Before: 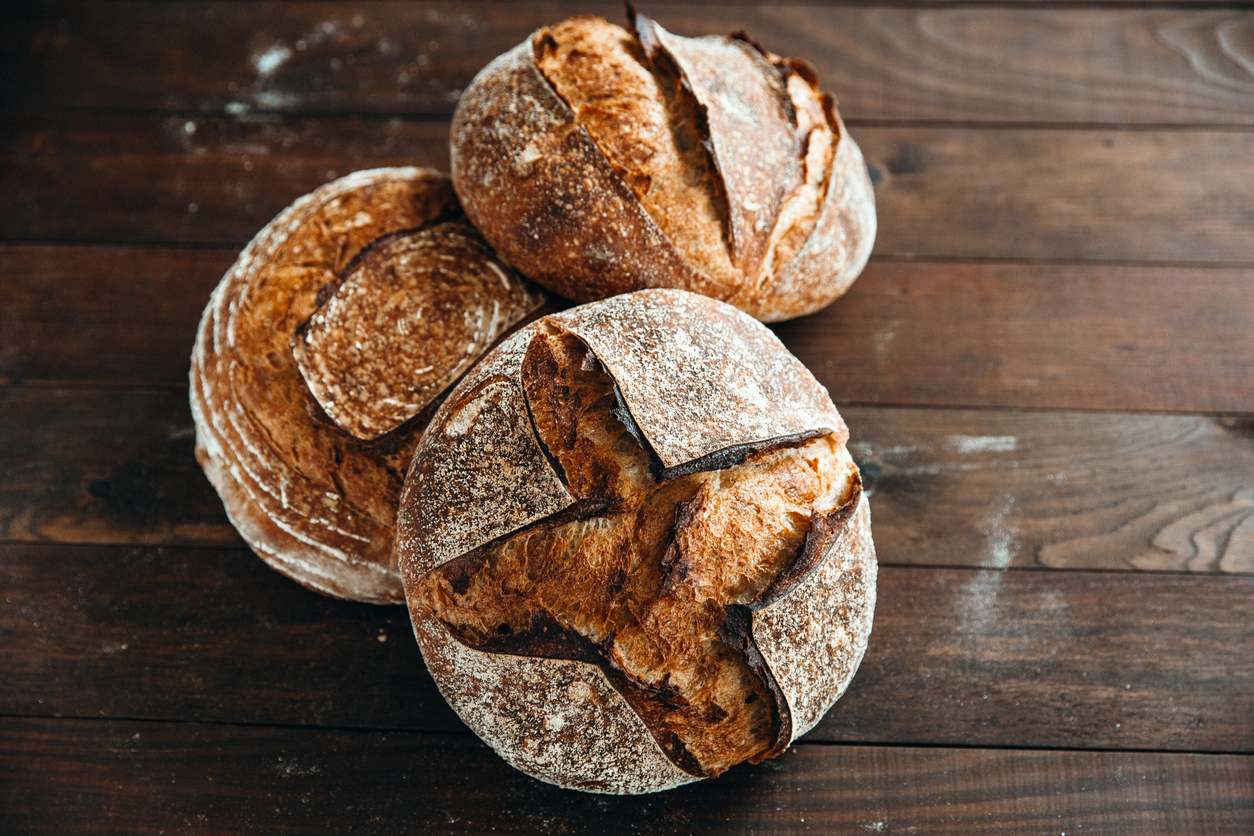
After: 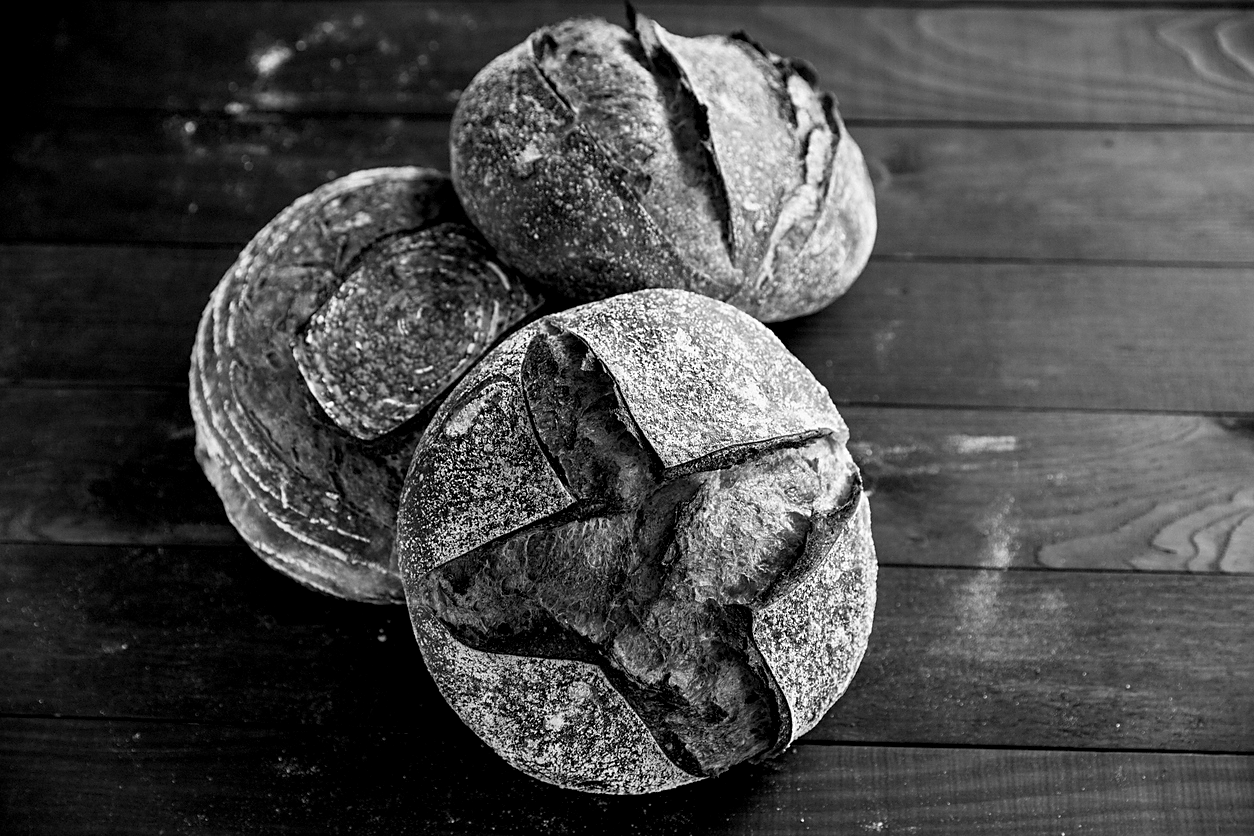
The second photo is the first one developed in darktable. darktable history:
color zones: curves: ch0 [(0.004, 0.388) (0.125, 0.392) (0.25, 0.404) (0.375, 0.5) (0.5, 0.5) (0.625, 0.5) (0.75, 0.5) (0.875, 0.5)]; ch1 [(0, 0.5) (0.125, 0.5) (0.25, 0.5) (0.375, 0.124) (0.524, 0.124) (0.645, 0.128) (0.789, 0.132) (0.914, 0.096) (0.998, 0.068)], mix 27.63%
sharpen: radius 1.857, amount 0.409, threshold 1.192
color balance rgb: global offset › luminance -0.839%, perceptual saturation grading › global saturation 20%, perceptual saturation grading › highlights -48.973%, perceptual saturation grading › shadows 24.34%, global vibrance 9.784%
color calibration: output gray [0.253, 0.26, 0.487, 0], illuminant as shot in camera, x 0.358, y 0.373, temperature 4628.91 K, saturation algorithm version 1 (2020)
